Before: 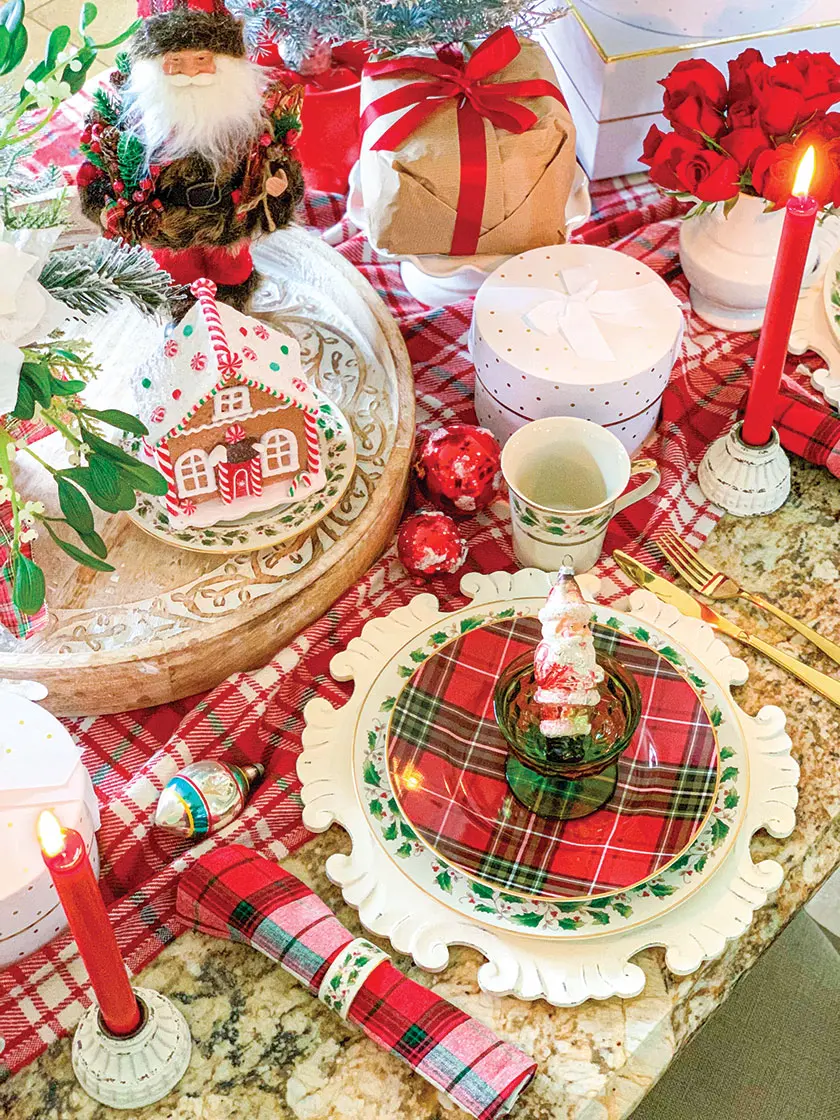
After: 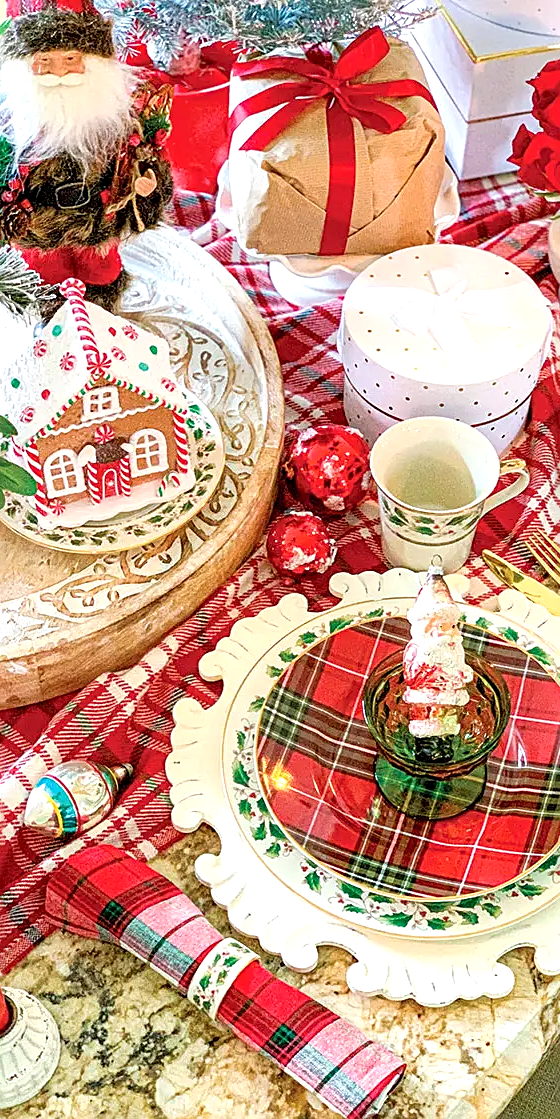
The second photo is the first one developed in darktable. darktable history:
crop and rotate: left 15.611%, right 17.713%
sharpen: on, module defaults
exposure: black level correction 0.005, exposure 0.283 EV, compensate highlight preservation false
local contrast: highlights 102%, shadows 99%, detail 119%, midtone range 0.2
